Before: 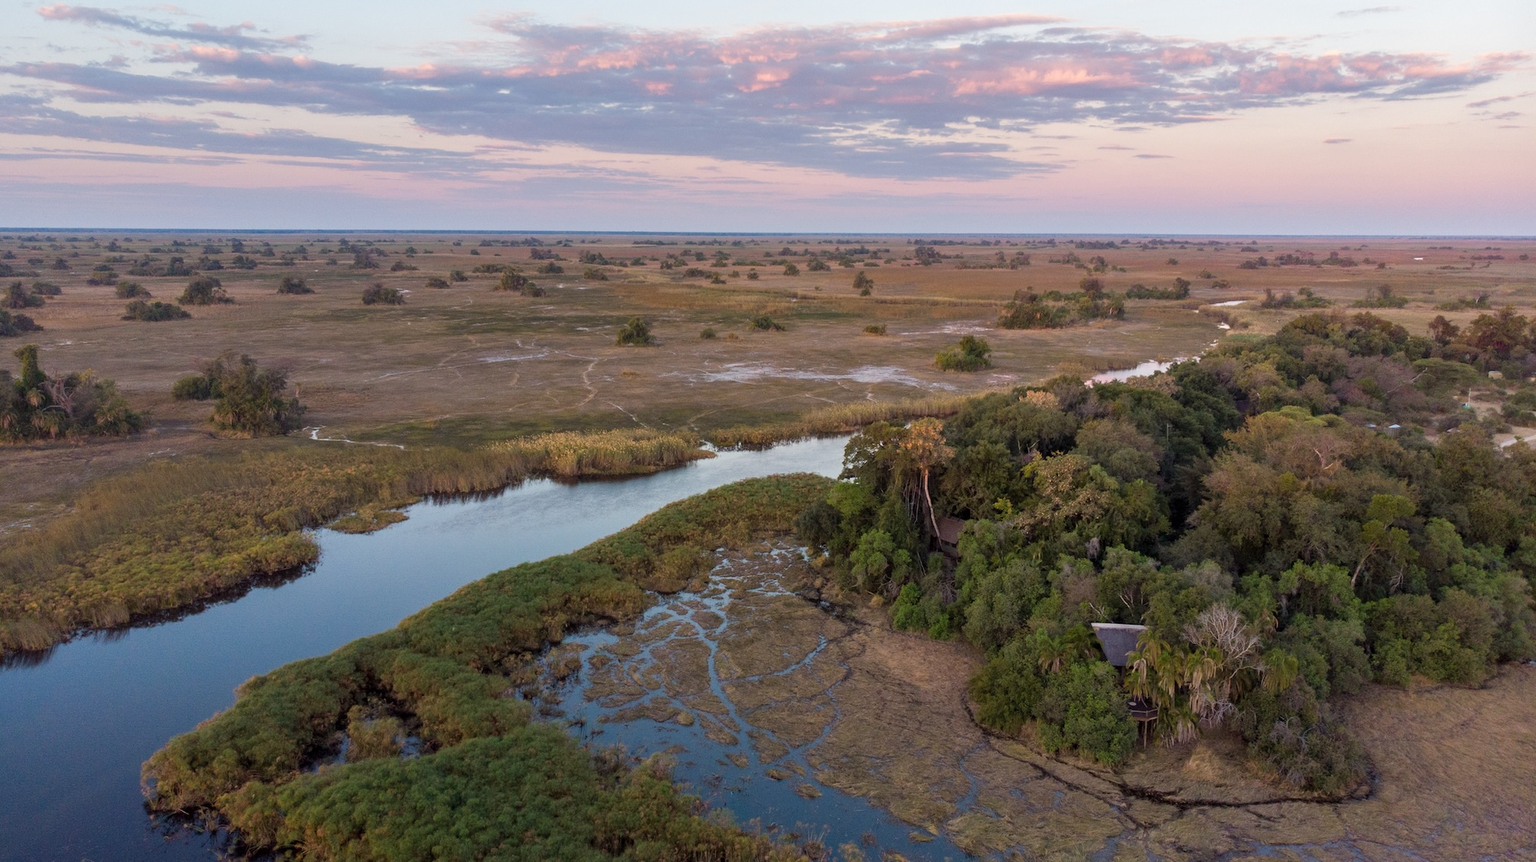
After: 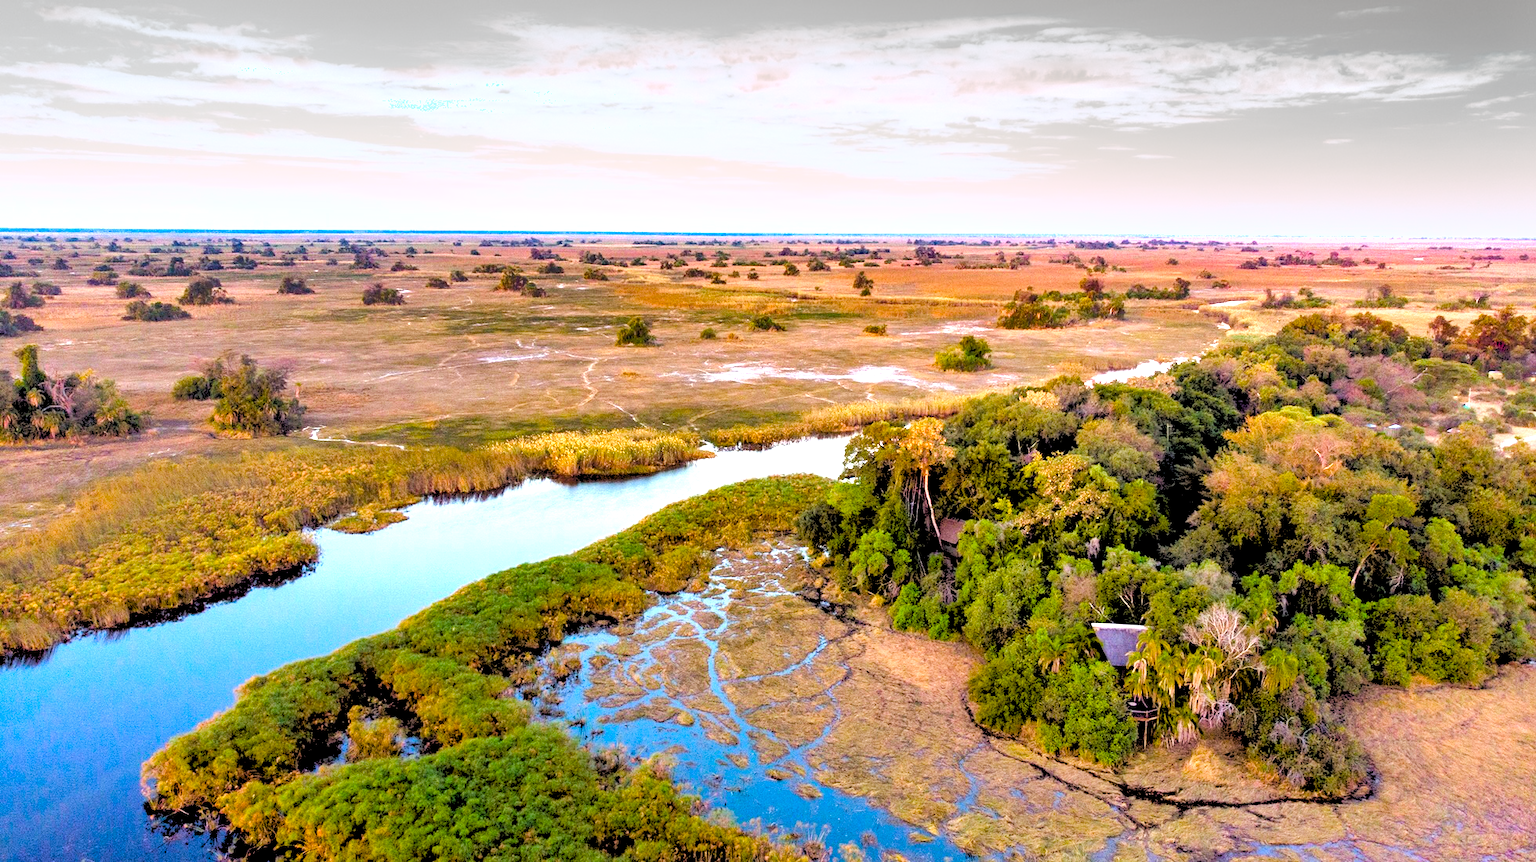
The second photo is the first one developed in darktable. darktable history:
shadows and highlights: soften with gaussian
rgb levels: levels [[0.027, 0.429, 0.996], [0, 0.5, 1], [0, 0.5, 1]]
exposure: black level correction 0, exposure 1.1 EV, compensate highlight preservation false
color balance rgb: global offset › luminance -0.37%, perceptual saturation grading › highlights -17.77%, perceptual saturation grading › mid-tones 33.1%, perceptual saturation grading › shadows 50.52%, perceptual brilliance grading › highlights 20%, perceptual brilliance grading › mid-tones 20%, perceptual brilliance grading › shadows -20%, global vibrance 50%
